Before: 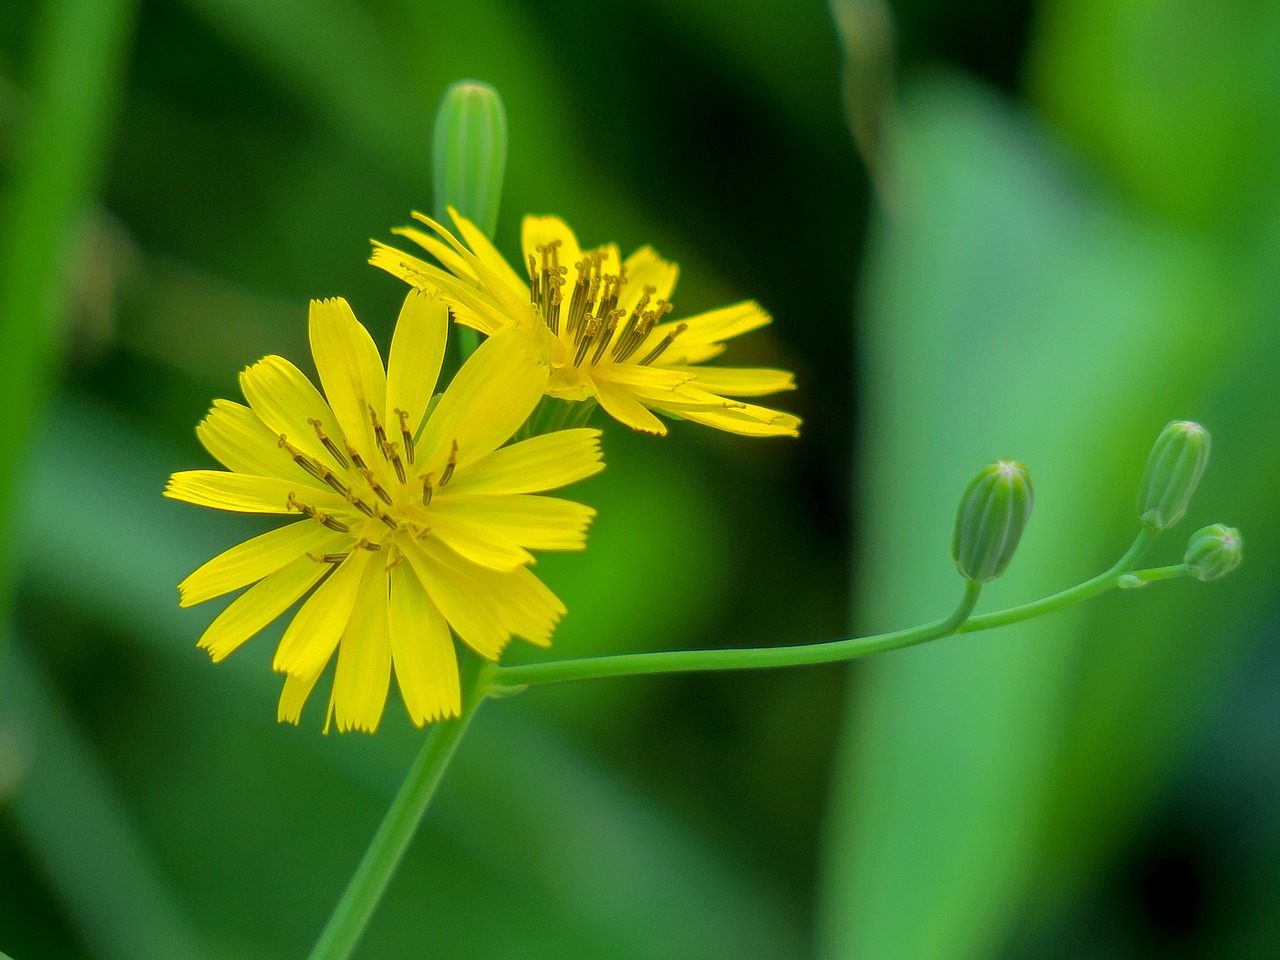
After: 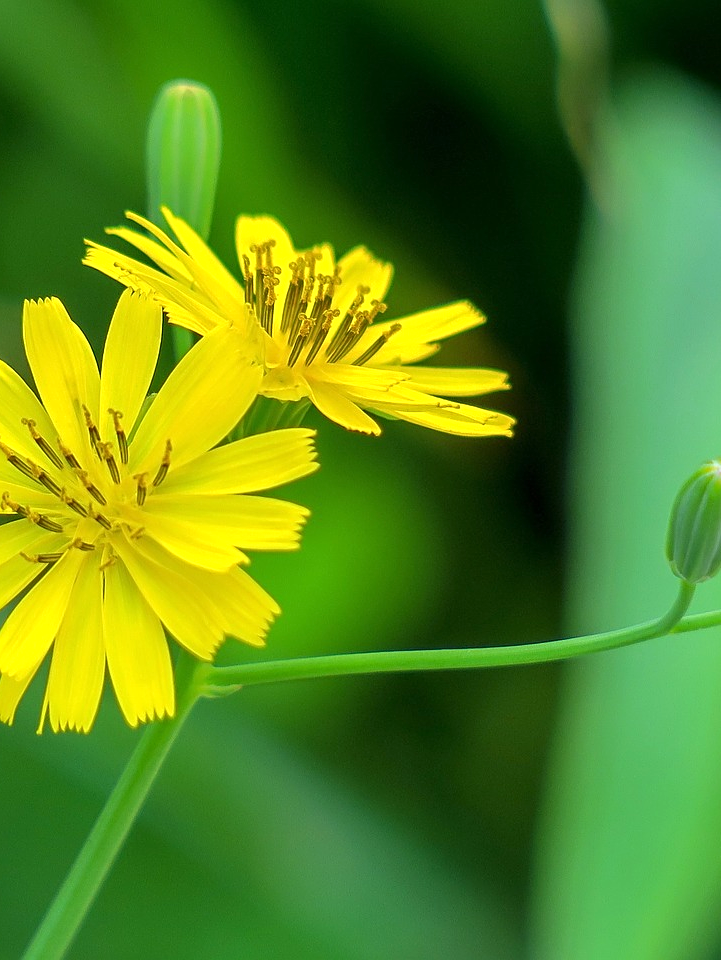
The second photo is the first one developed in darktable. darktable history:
sharpen: radius 2.499, amount 0.329
exposure: exposure 0.422 EV, compensate highlight preservation false
crop and rotate: left 22.388%, right 21.248%
